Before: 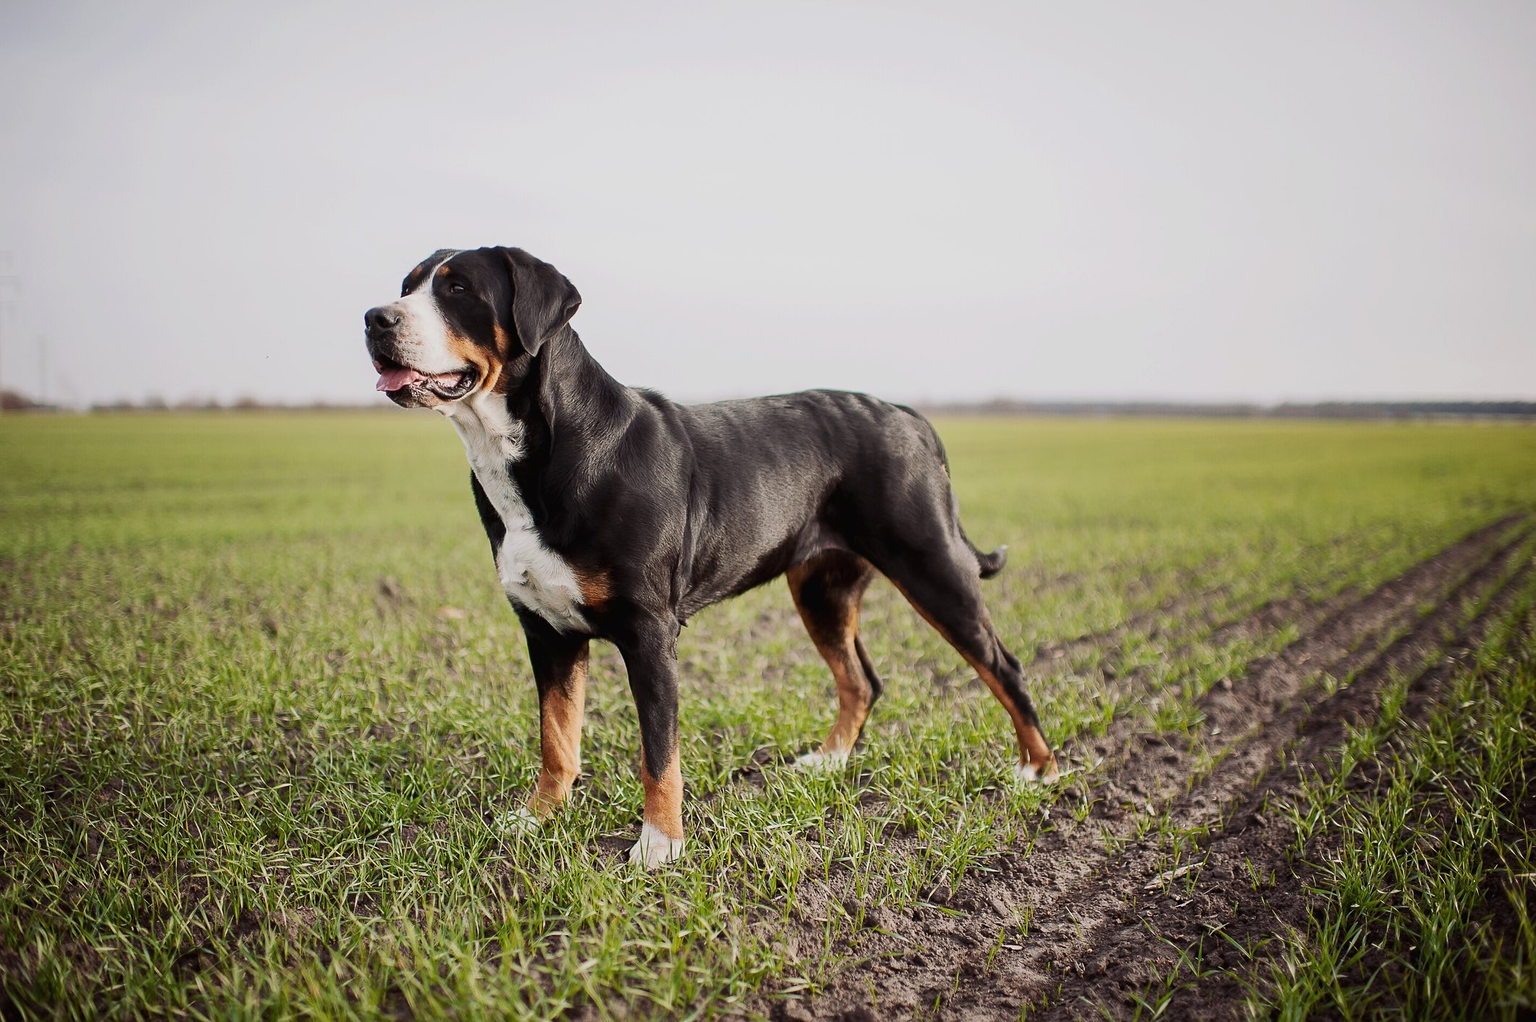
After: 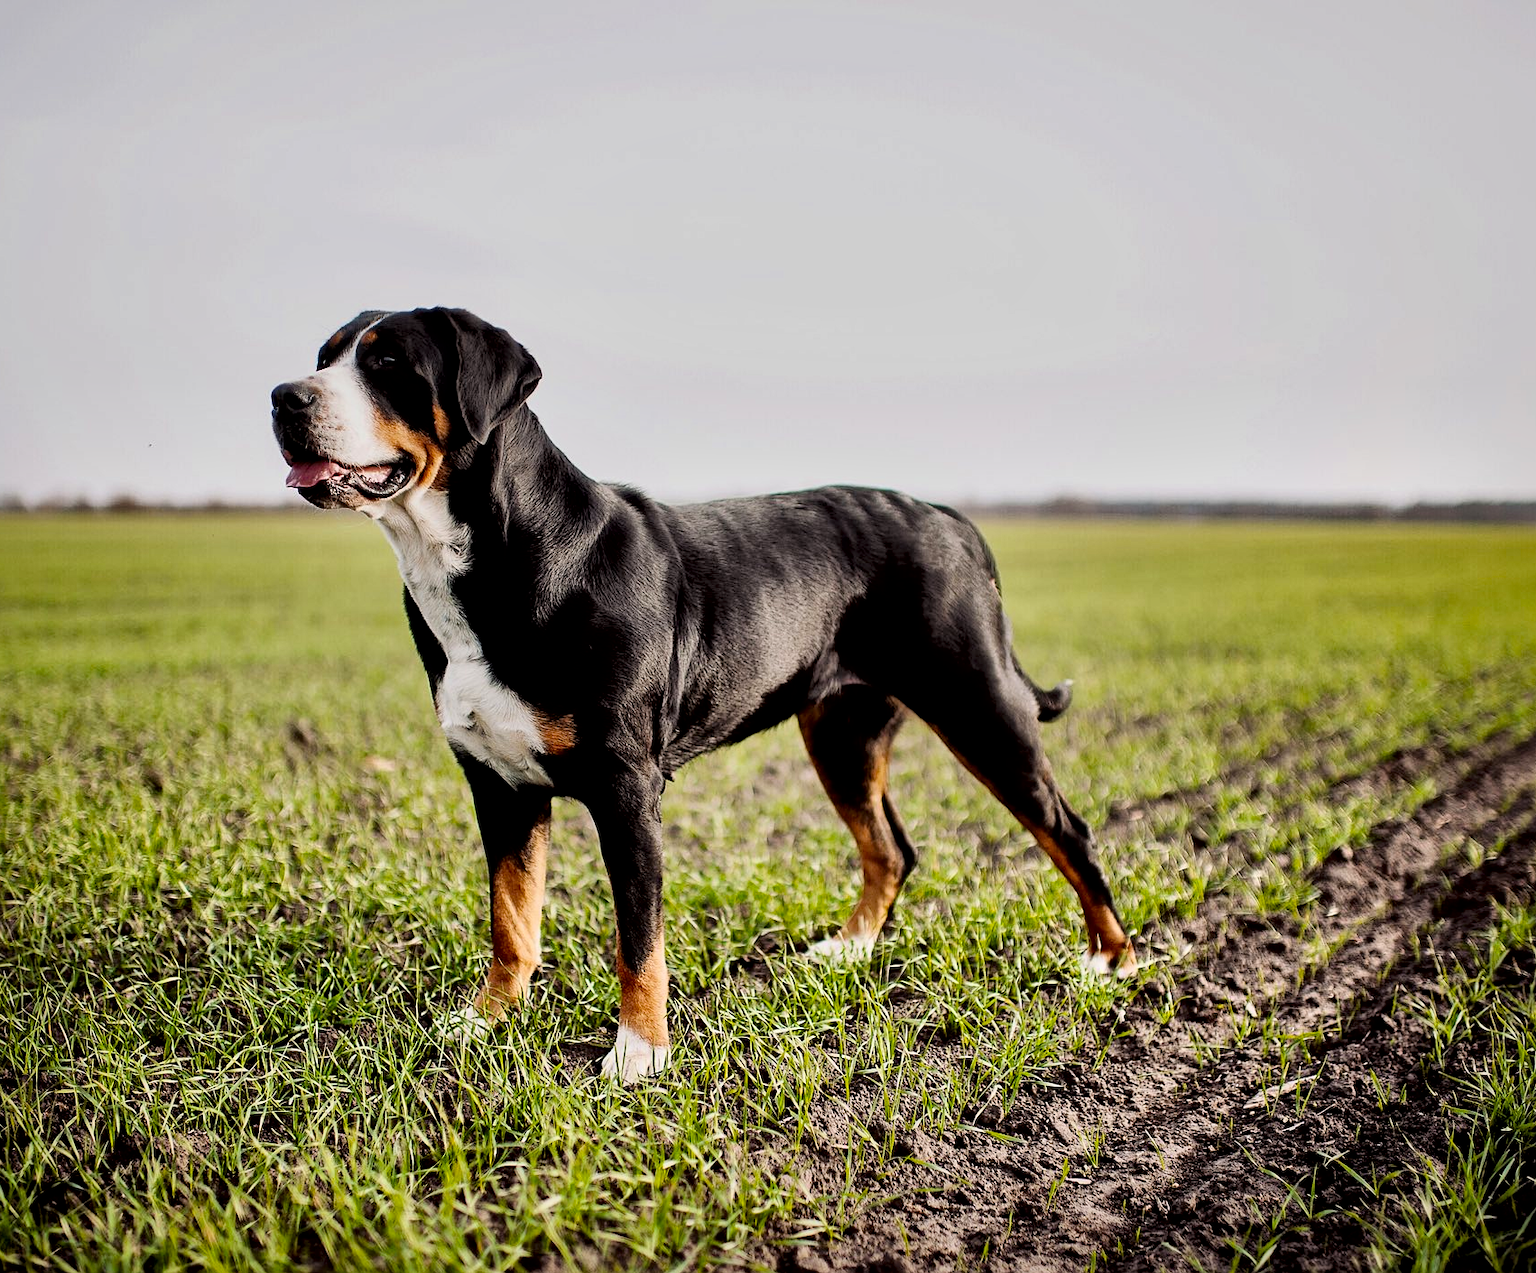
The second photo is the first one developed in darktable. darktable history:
local contrast: mode bilateral grid, contrast 44, coarseness 69, detail 214%, midtone range 0.2
crop and rotate: left 9.597%, right 10.195%
tone equalizer: -8 EV -1.84 EV, -7 EV -1.16 EV, -6 EV -1.62 EV, smoothing diameter 25%, edges refinement/feathering 10, preserve details guided filter
filmic rgb: black relative exposure -7.75 EV, white relative exposure 4.4 EV, threshold 3 EV, target black luminance 0%, hardness 3.76, latitude 50.51%, contrast 1.074, highlights saturation mix 10%, shadows ↔ highlights balance -0.22%, color science v4 (2020), enable highlight reconstruction true
